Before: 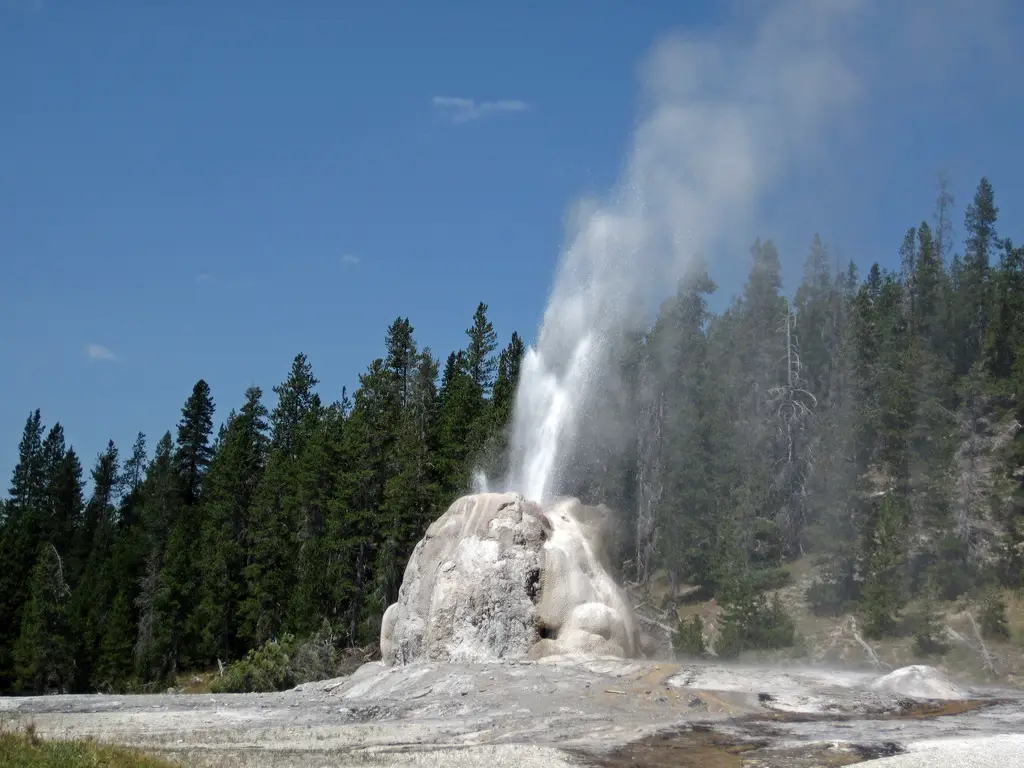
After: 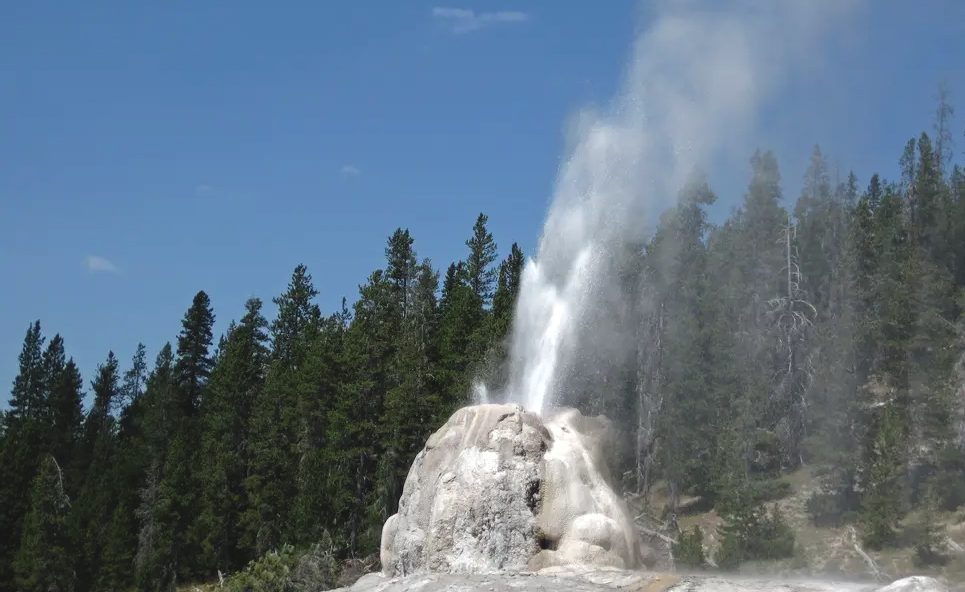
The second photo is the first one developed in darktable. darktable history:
crop and rotate: angle 0.03°, top 11.643%, right 5.651%, bottom 11.189%
exposure: black level correction -0.008, exposure 0.067 EV, compensate highlight preservation false
